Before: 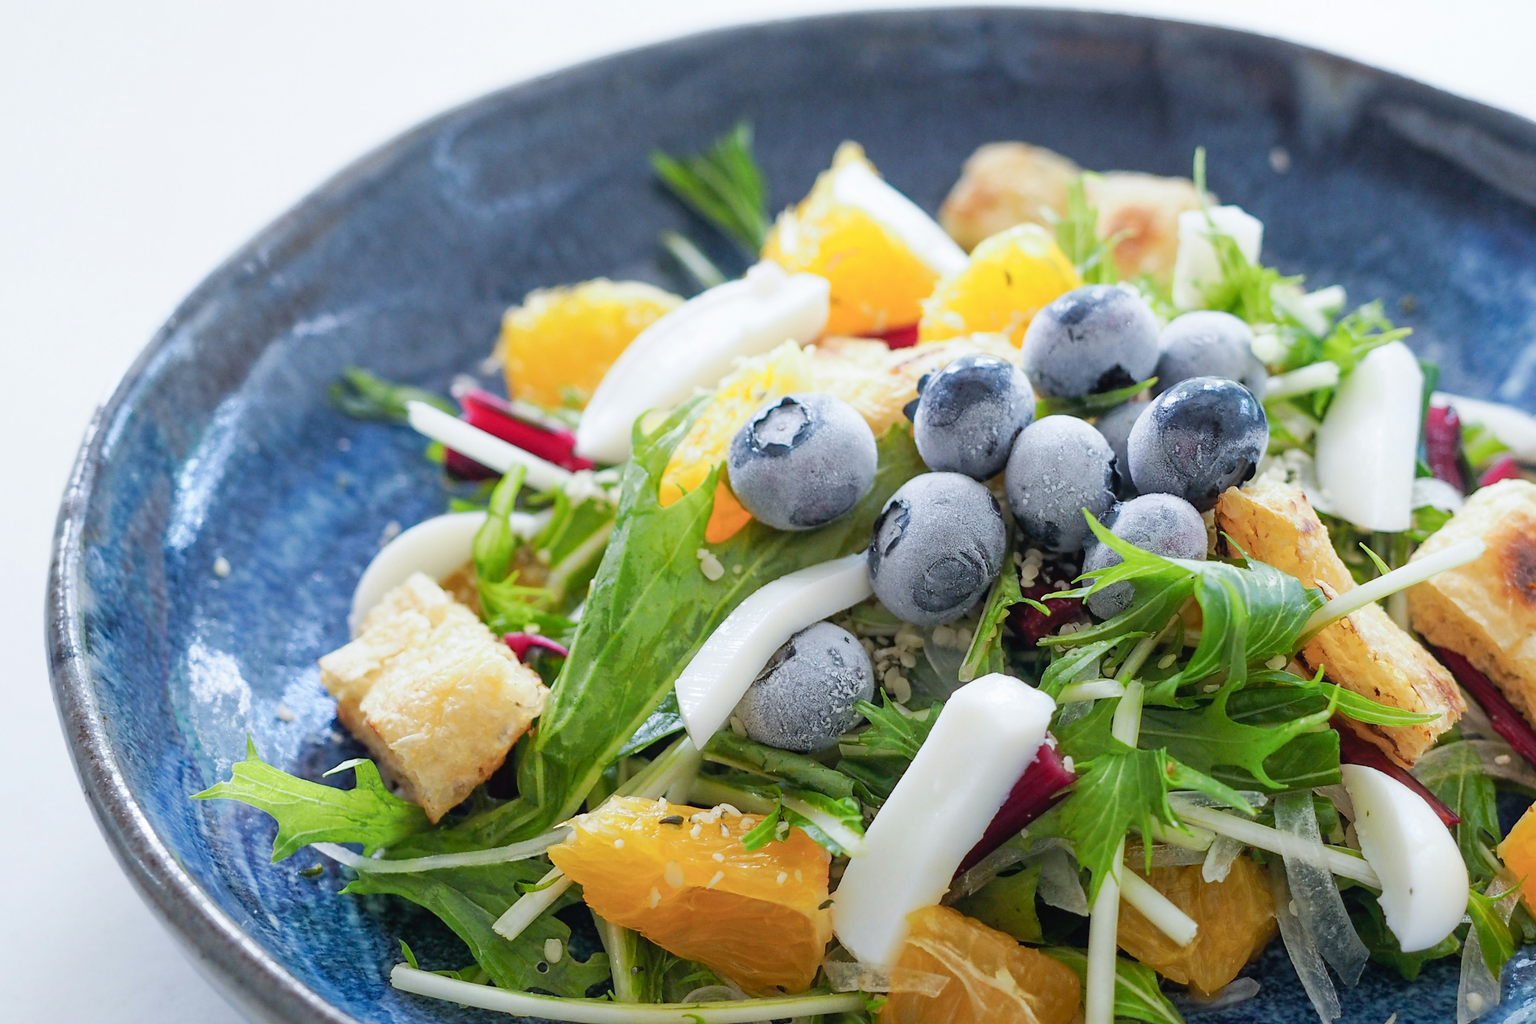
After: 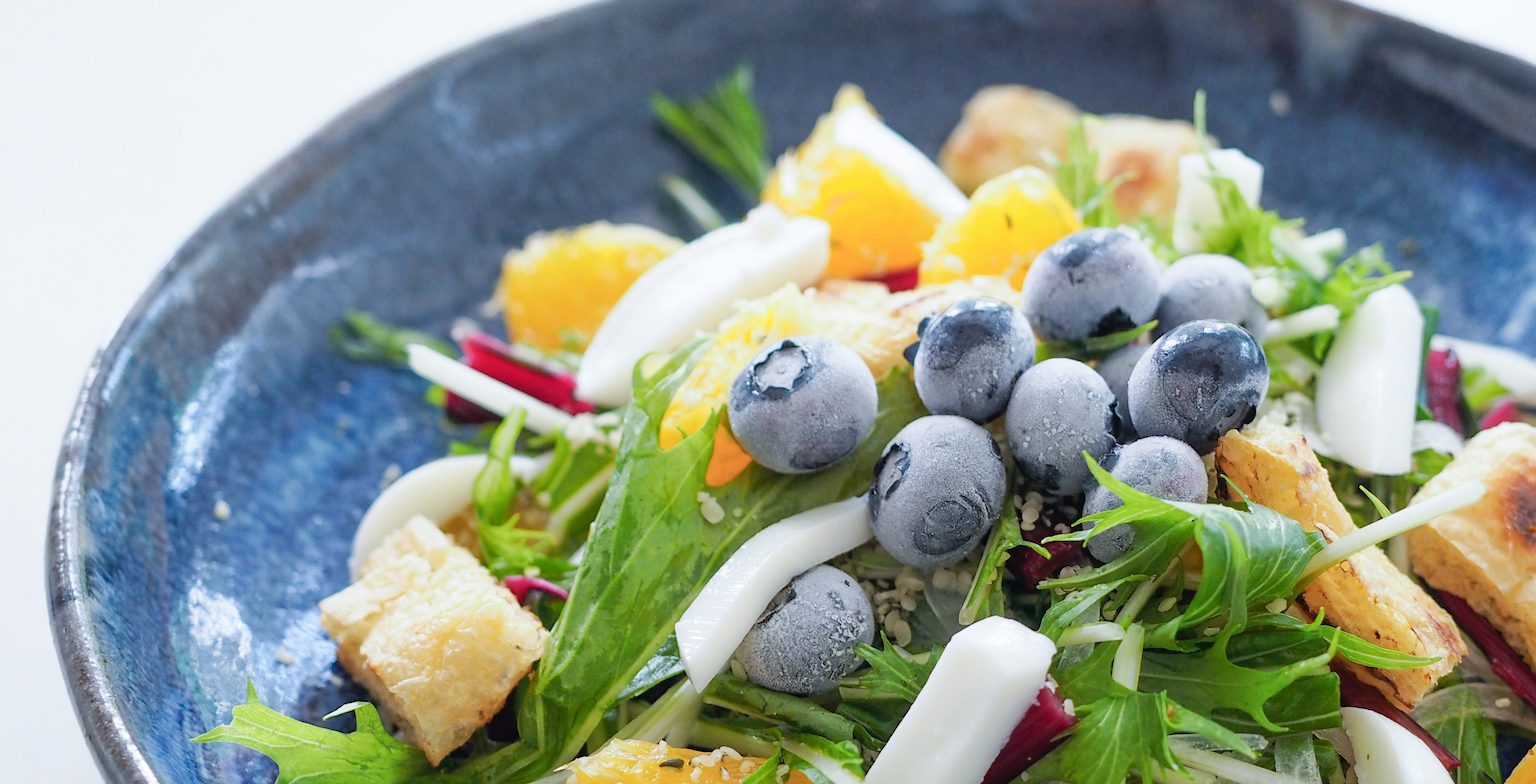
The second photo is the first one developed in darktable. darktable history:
crop: top 5.594%, bottom 17.73%
